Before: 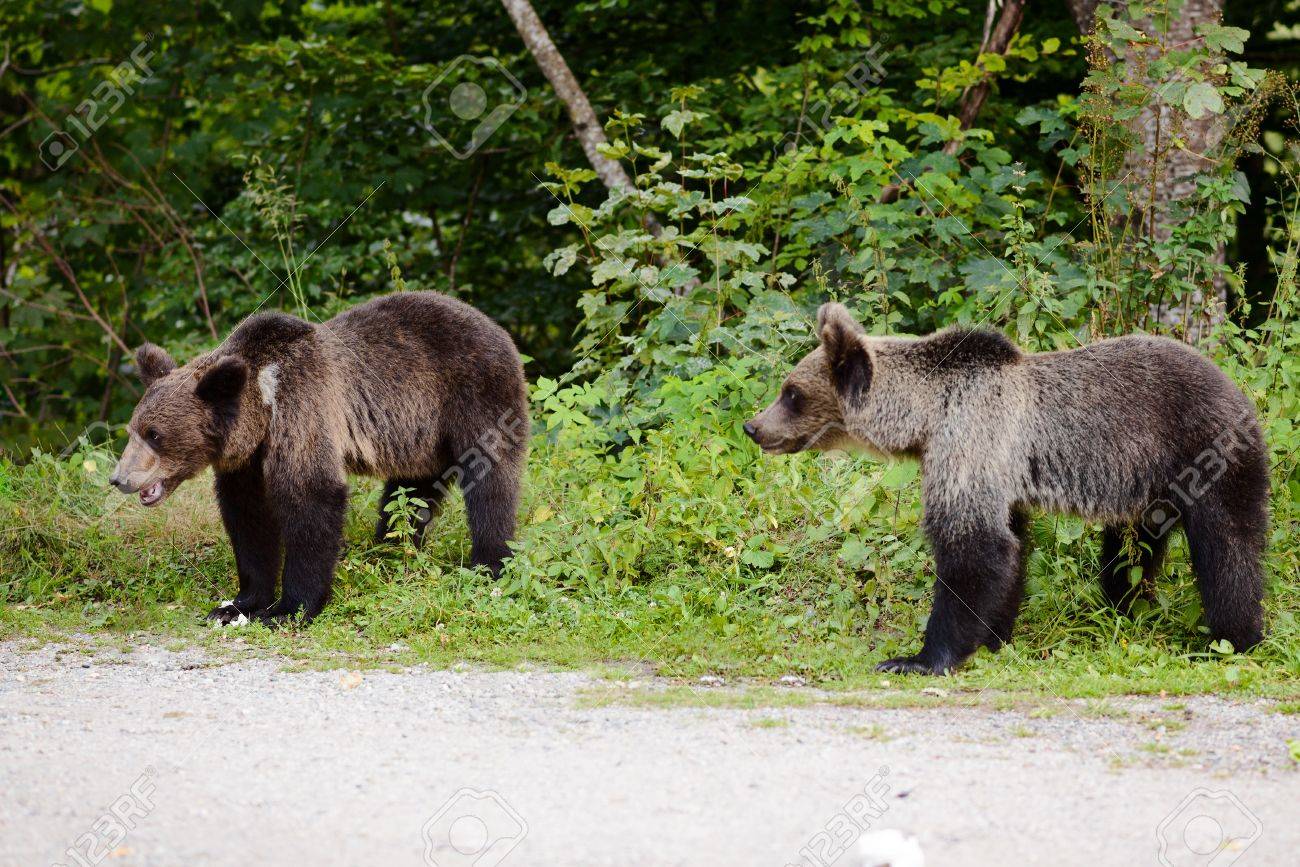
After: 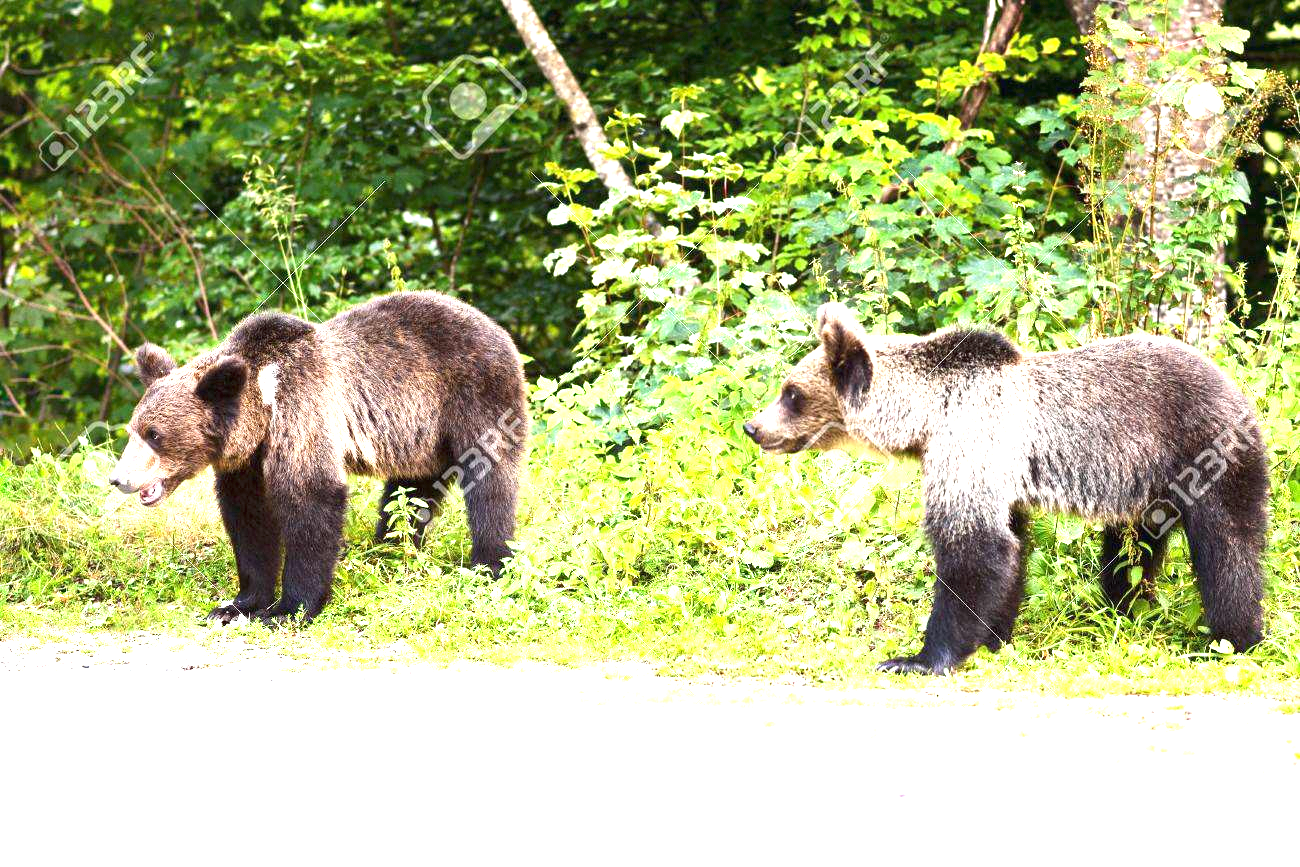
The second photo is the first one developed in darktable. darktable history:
exposure: black level correction 0, exposure 1.996 EV, compensate highlight preservation false
